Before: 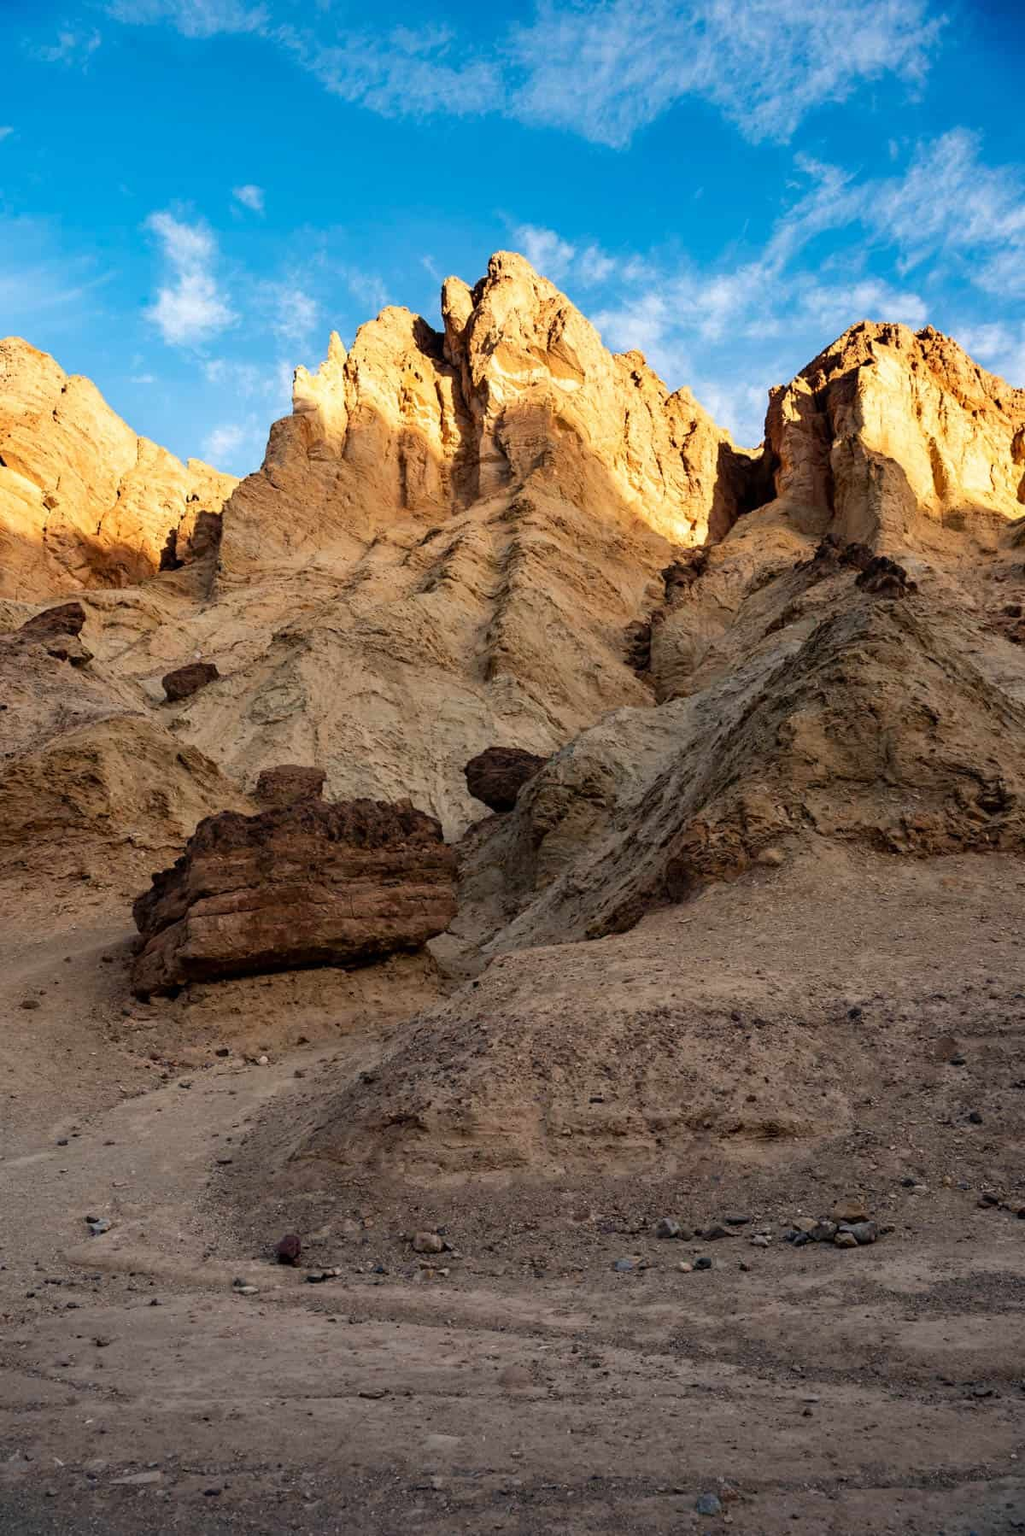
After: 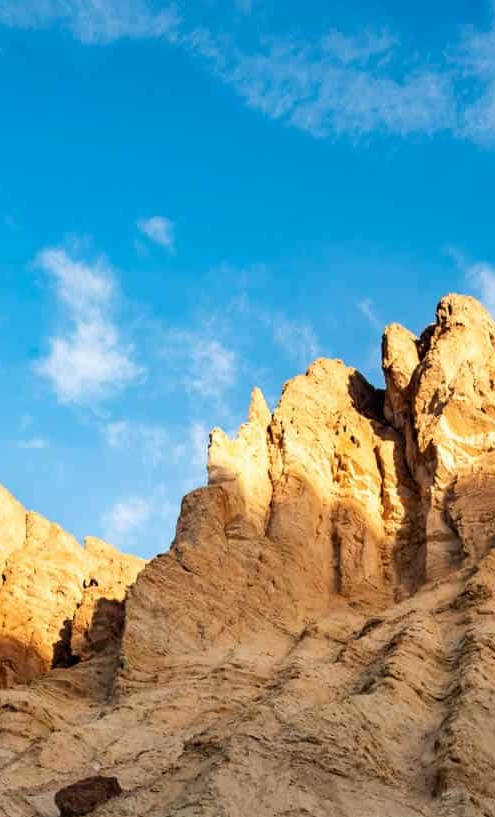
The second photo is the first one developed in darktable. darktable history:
crop and rotate: left 11.298%, top 0.092%, right 47.403%, bottom 54.415%
